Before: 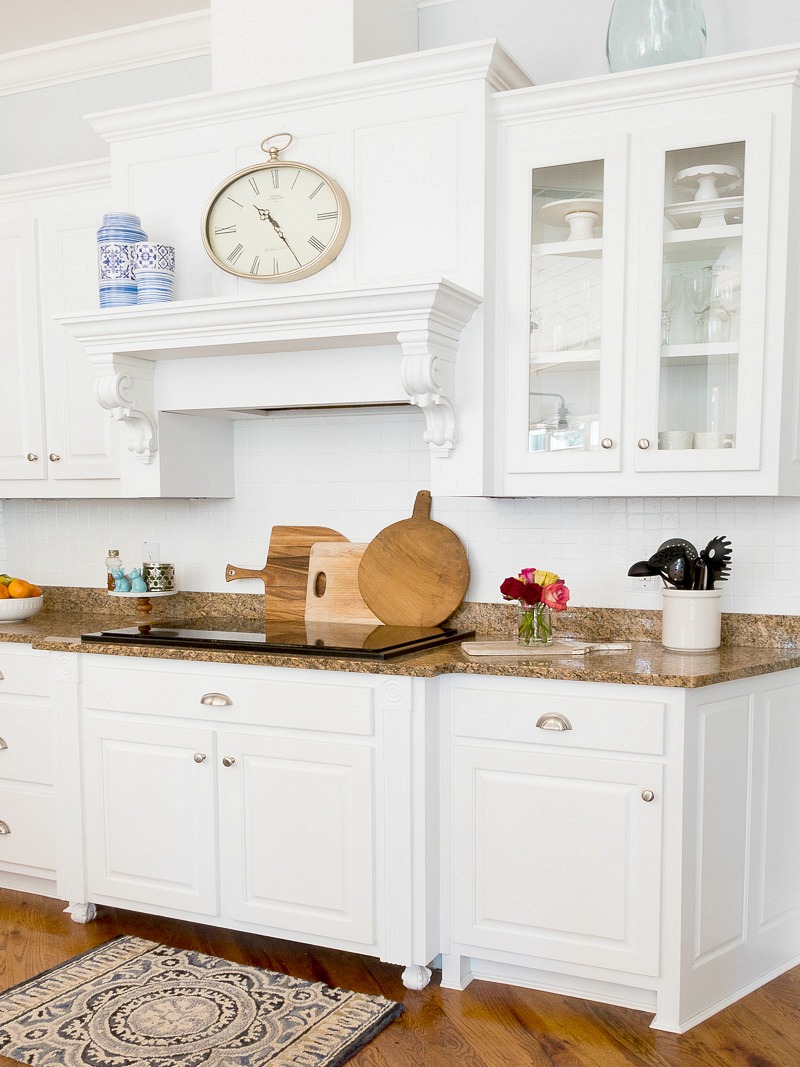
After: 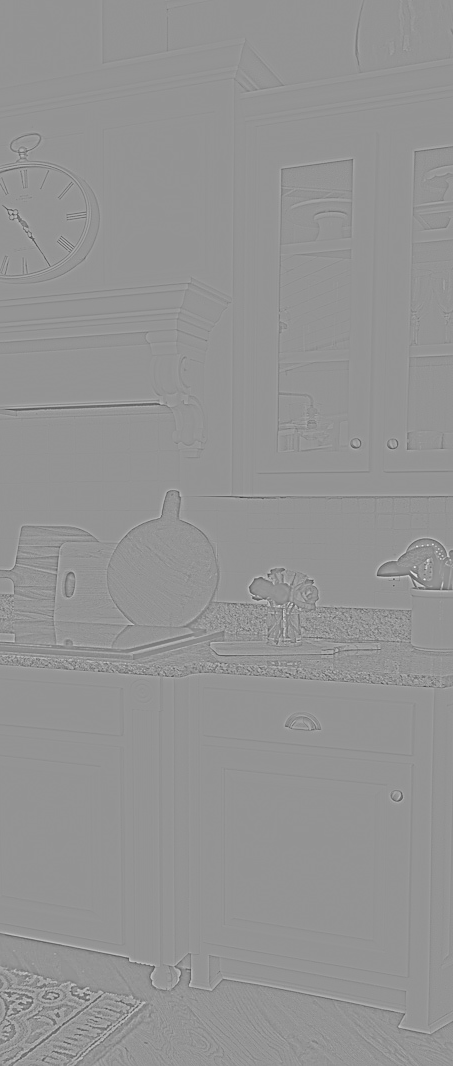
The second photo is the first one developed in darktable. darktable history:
tone curve: curves: ch0 [(0, 0.012) (0.093, 0.11) (0.345, 0.425) (0.457, 0.562) (0.628, 0.738) (0.839, 0.909) (0.998, 0.978)]; ch1 [(0, 0) (0.437, 0.408) (0.472, 0.47) (0.502, 0.497) (0.527, 0.523) (0.568, 0.577) (0.62, 0.66) (0.669, 0.748) (0.859, 0.899) (1, 1)]; ch2 [(0, 0) (0.33, 0.301) (0.421, 0.443) (0.473, 0.498) (0.509, 0.502) (0.535, 0.545) (0.549, 0.576) (0.644, 0.703) (1, 1)], color space Lab, independent channels, preserve colors none
crop: left 31.458%, top 0%, right 11.876%
color balance rgb: perceptual saturation grading › global saturation 25%, global vibrance 20%
exposure: exposure -0.462 EV, compensate highlight preservation false
sharpen: on, module defaults
color contrast: green-magenta contrast 0, blue-yellow contrast 0
highpass: sharpness 9.84%, contrast boost 9.94%
levels: levels [0, 0.499, 1]
